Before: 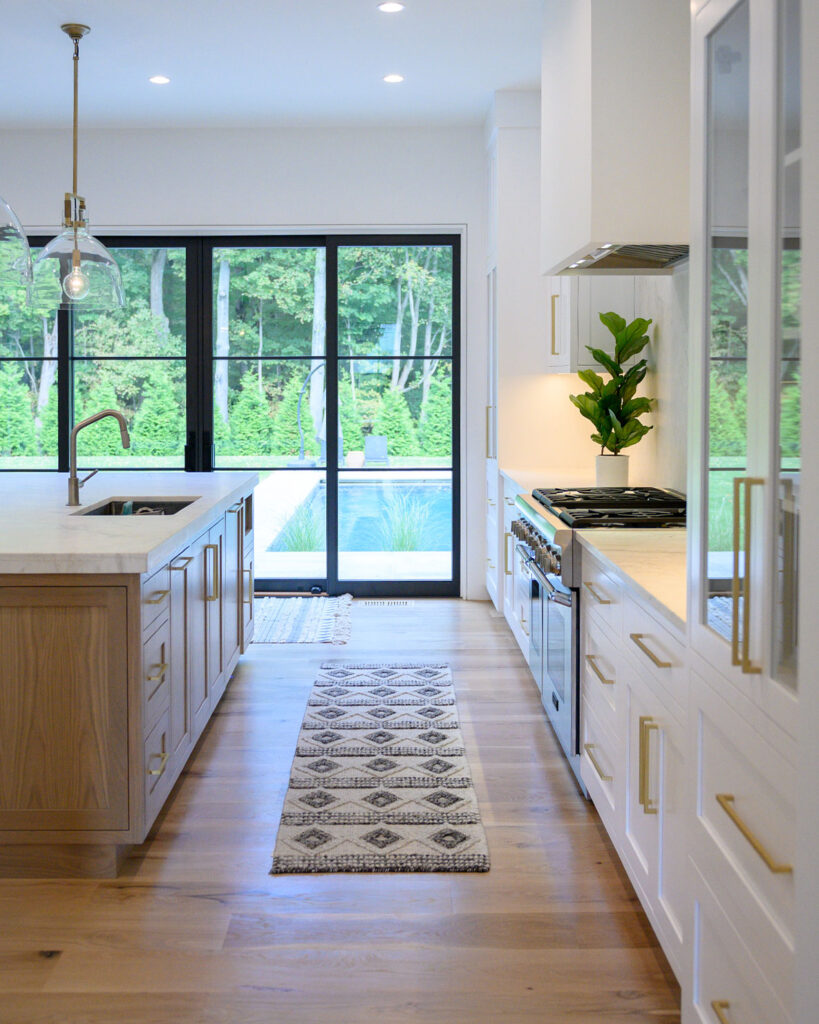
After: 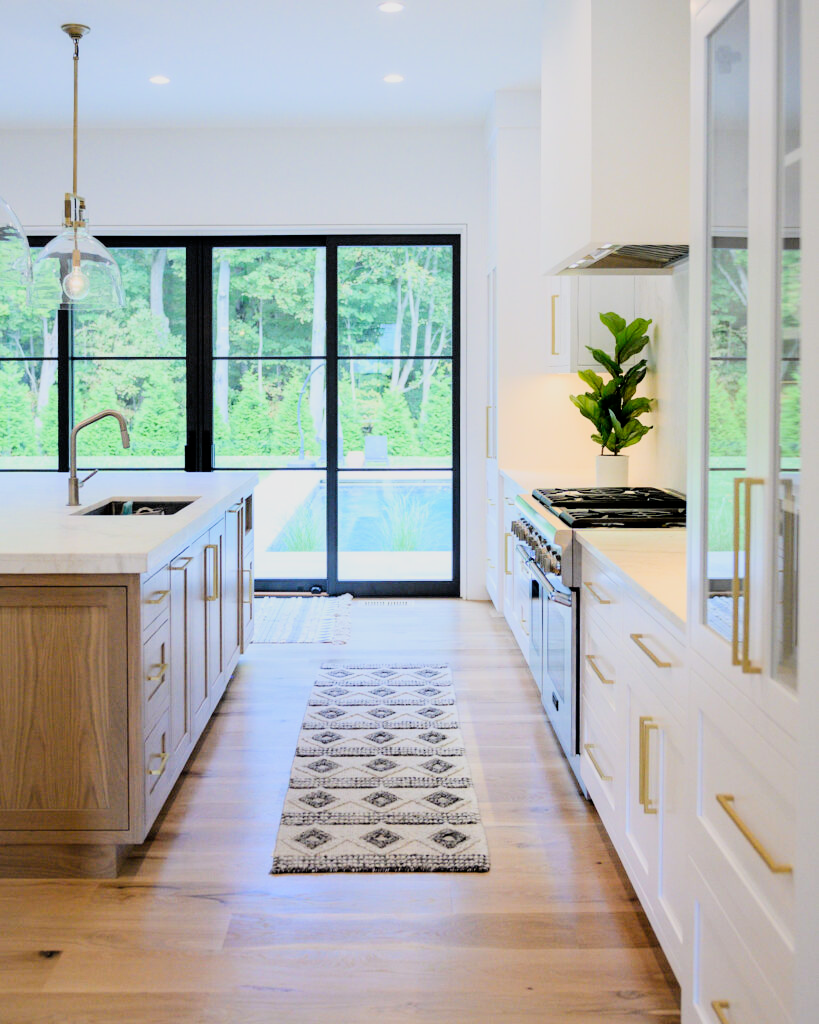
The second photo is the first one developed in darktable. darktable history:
tone curve: curves: ch0 [(0, 0) (0.004, 0.001) (0.133, 0.132) (0.325, 0.395) (0.455, 0.565) (0.832, 0.925) (1, 1)], color space Lab, linked channels, preserve colors none
filmic rgb: black relative exposure -6.98 EV, white relative exposure 5.63 EV, hardness 2.86
